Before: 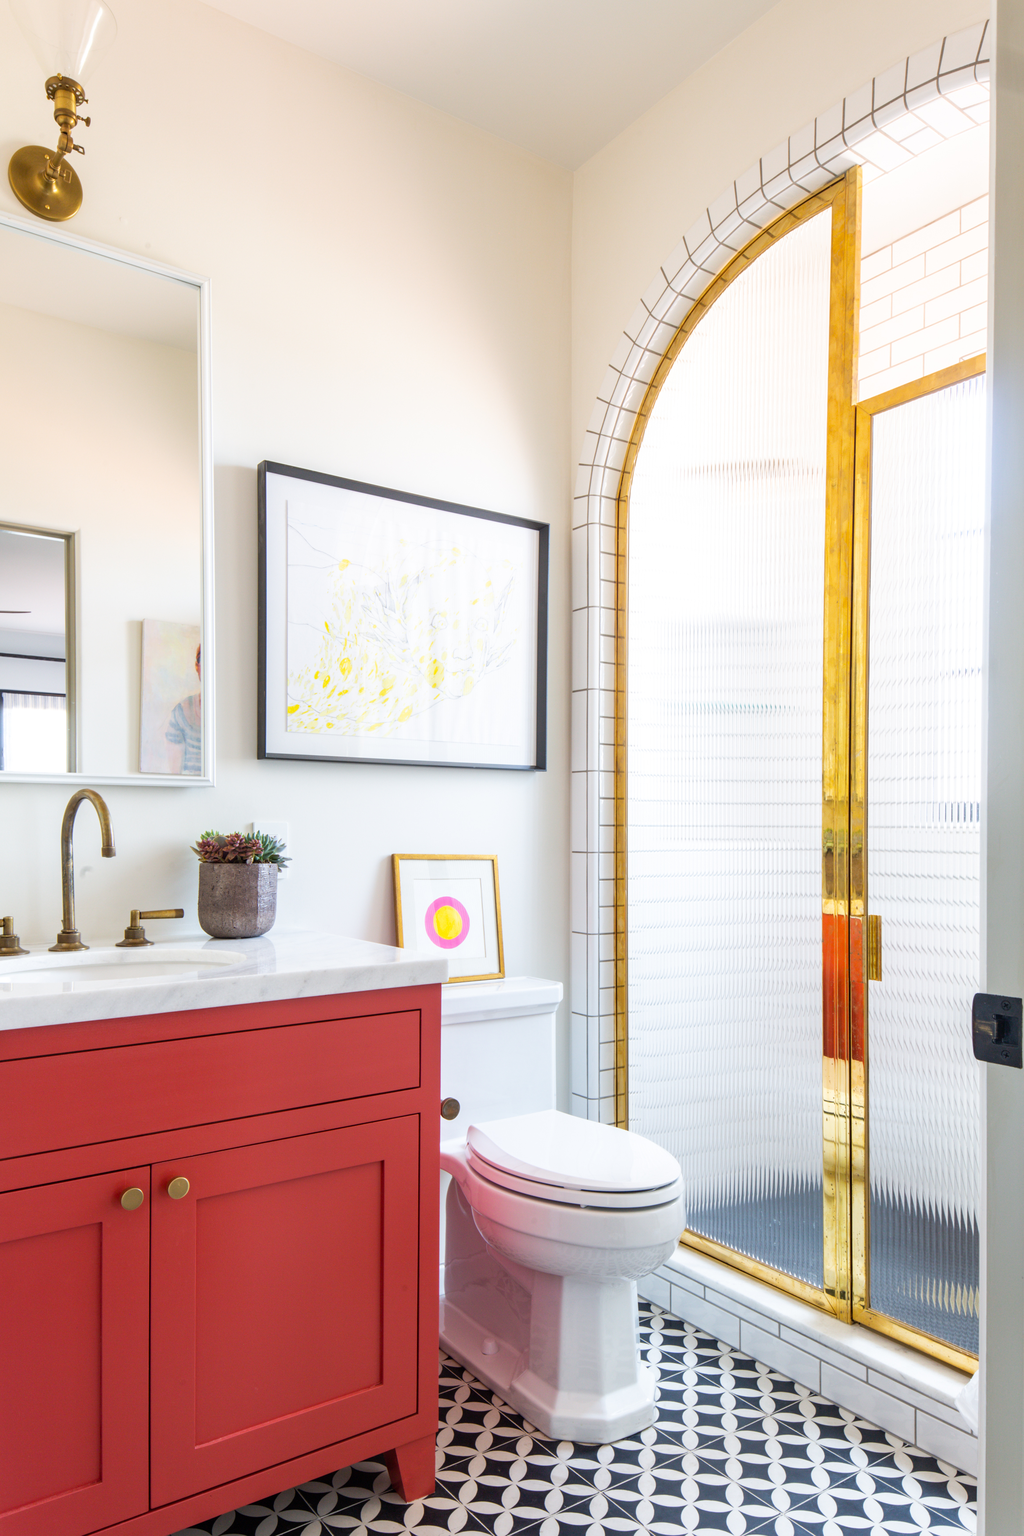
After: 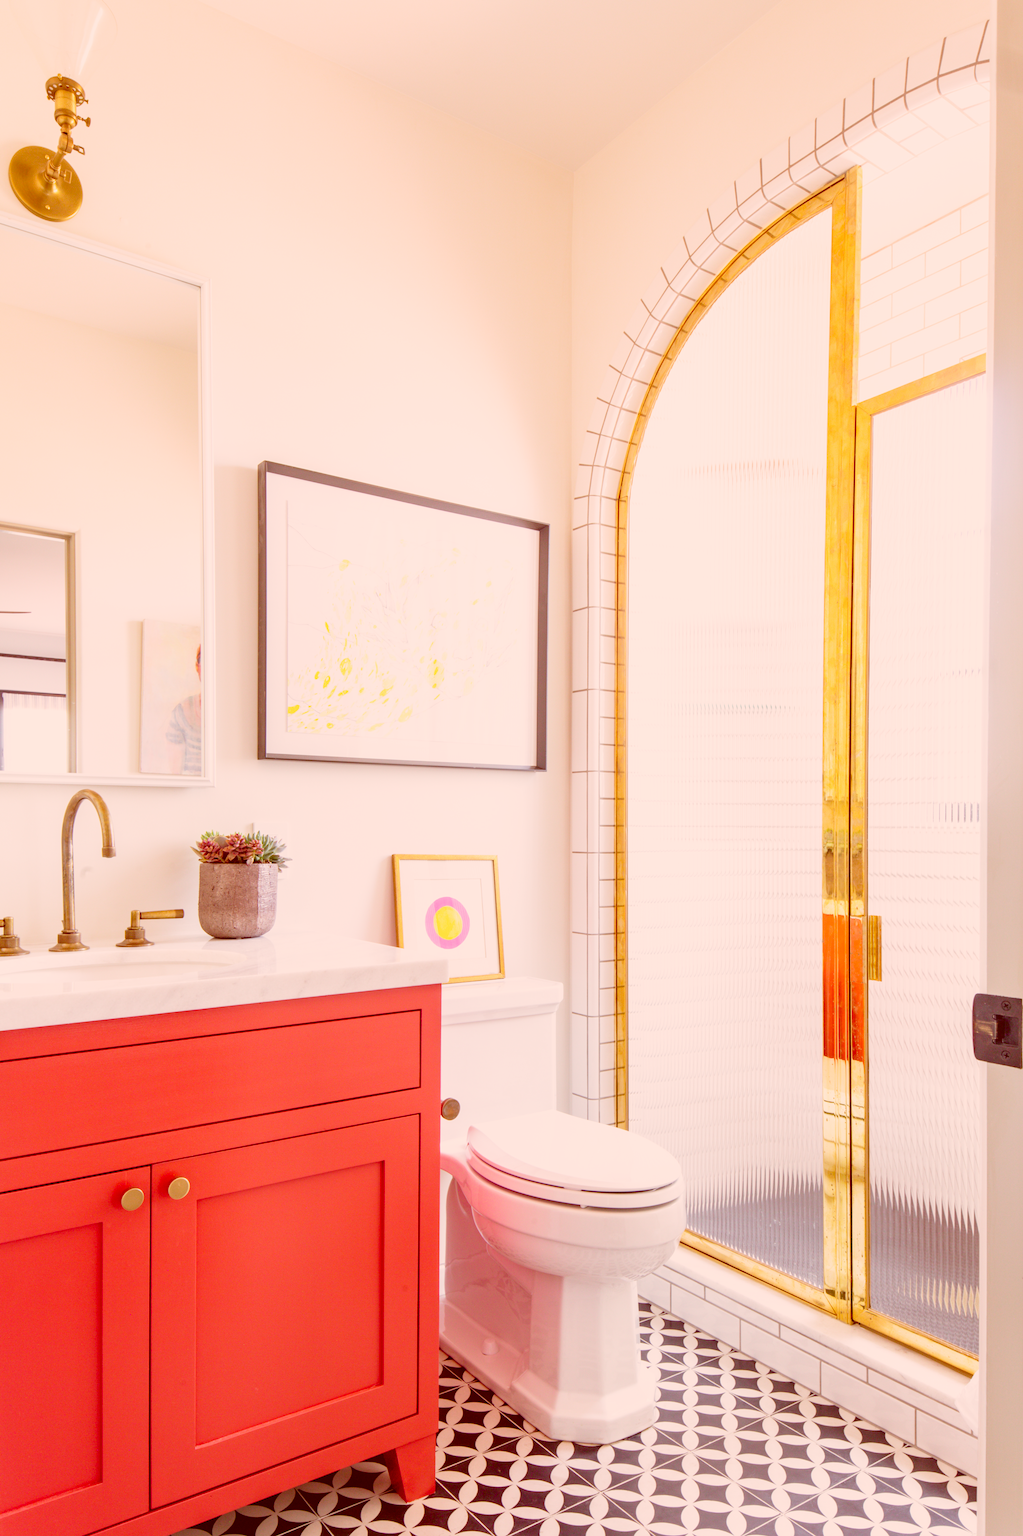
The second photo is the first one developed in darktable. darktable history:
color correction: highlights a* 9.03, highlights b* 8.71, shadows a* 40, shadows b* 40, saturation 0.8
base curve: curves: ch0 [(0, 0) (0.028, 0.03) (0.121, 0.232) (0.46, 0.748) (0.859, 0.968) (1, 1)], preserve colors none
color balance rgb: contrast -30%
